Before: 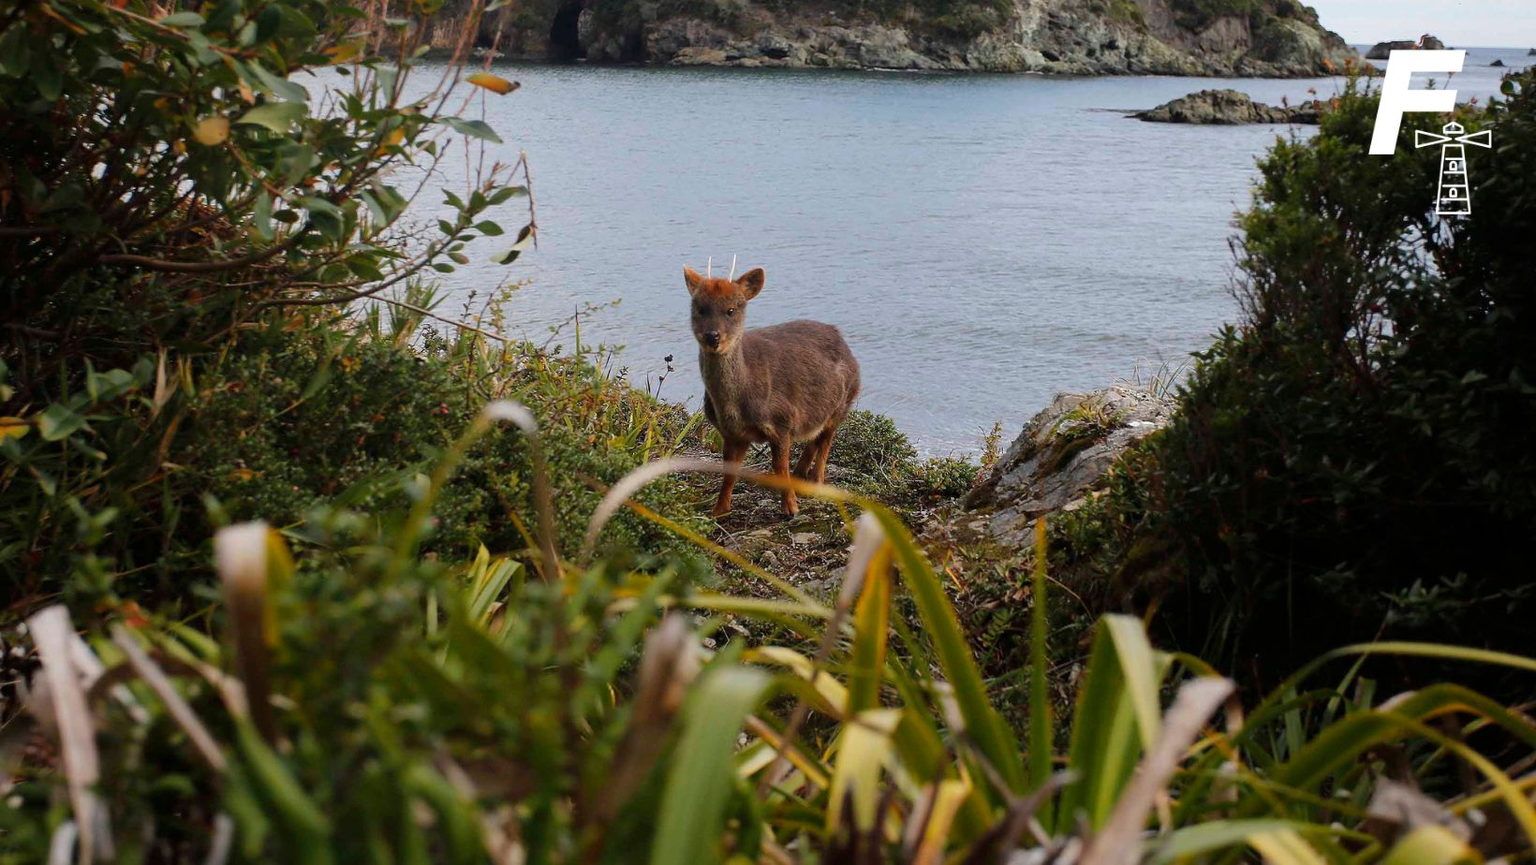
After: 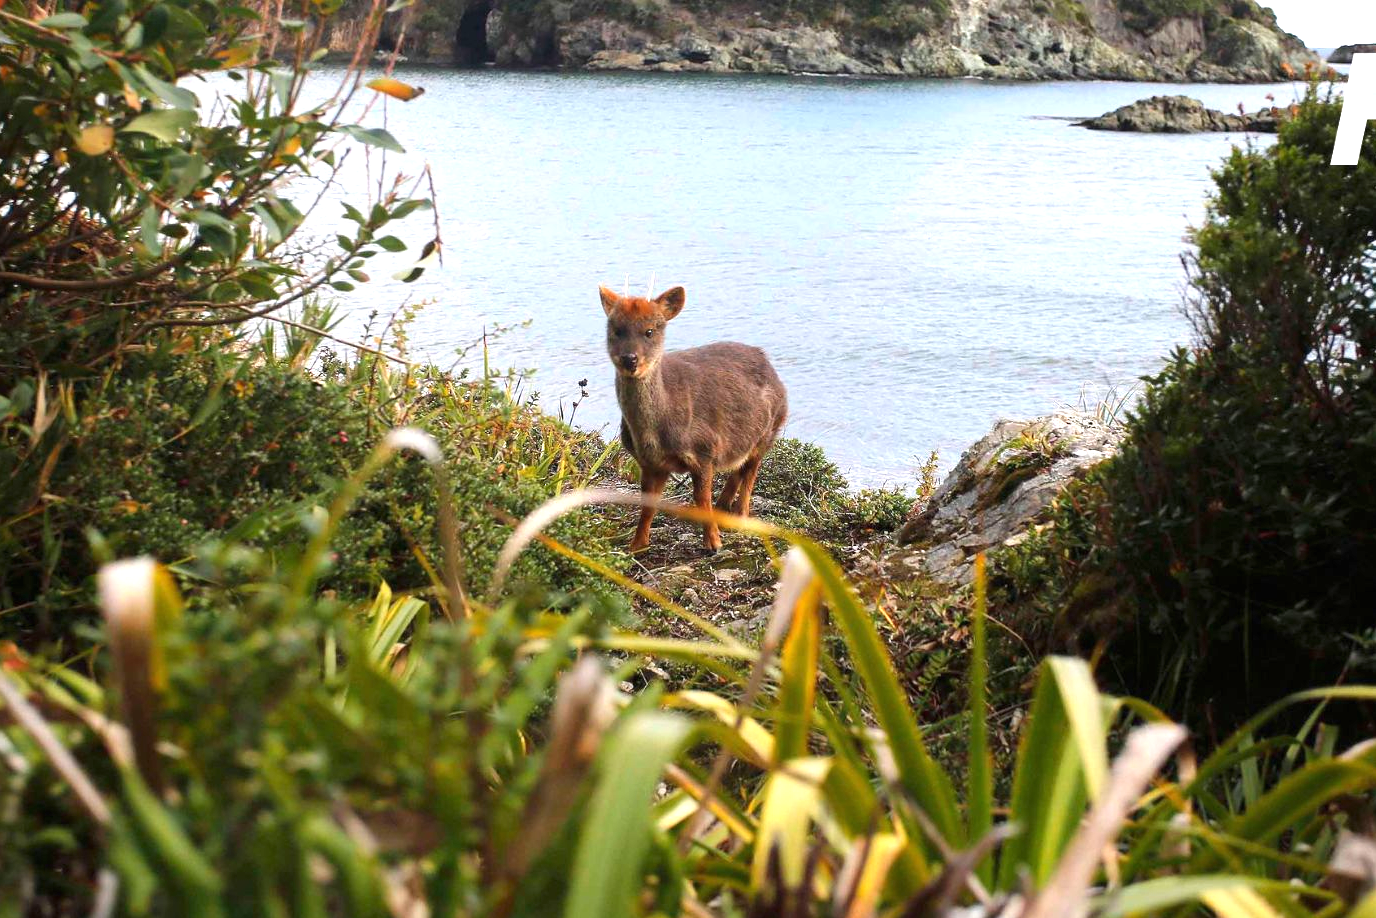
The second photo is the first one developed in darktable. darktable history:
exposure: black level correction 0, exposure 1.1 EV, compensate exposure bias true, compensate highlight preservation false
crop: left 8.026%, right 7.374%
